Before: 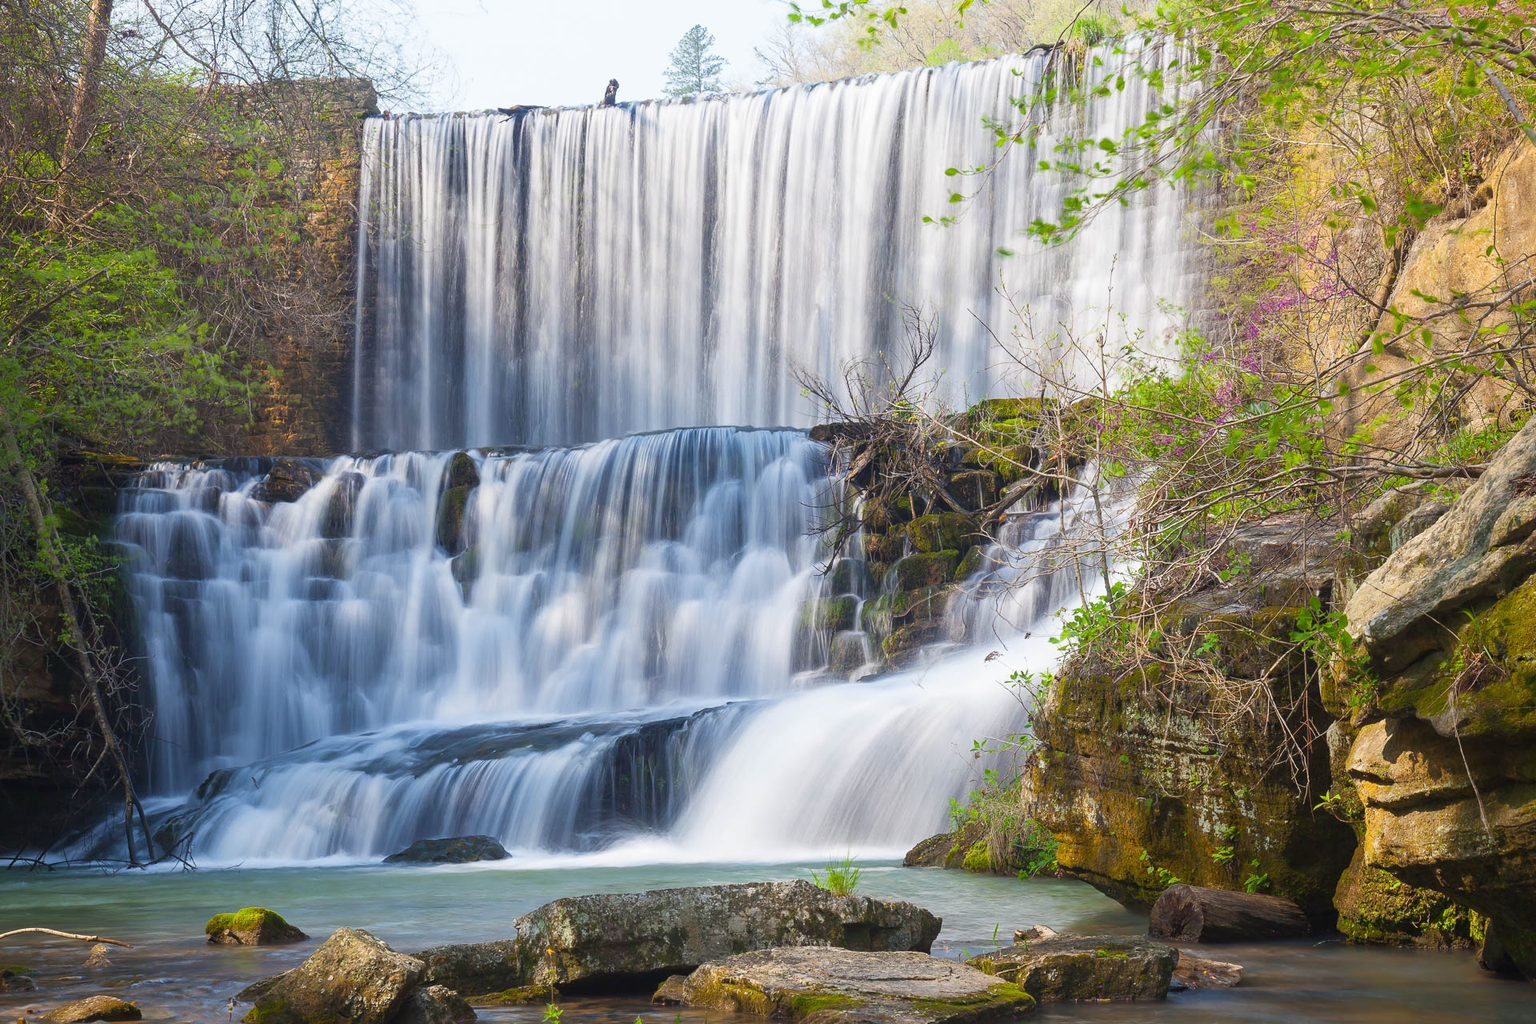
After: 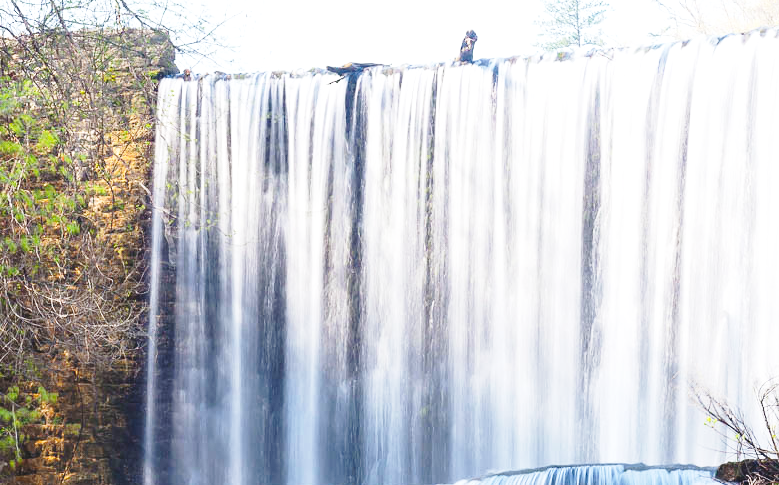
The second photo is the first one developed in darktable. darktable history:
crop: left 15.452%, top 5.459%, right 43.956%, bottom 56.62%
tone equalizer: -8 EV -0.417 EV, -7 EV -0.389 EV, -6 EV -0.333 EV, -5 EV -0.222 EV, -3 EV 0.222 EV, -2 EV 0.333 EV, -1 EV 0.389 EV, +0 EV 0.417 EV, edges refinement/feathering 500, mask exposure compensation -1.57 EV, preserve details no
base curve: curves: ch0 [(0, 0) (0.028, 0.03) (0.121, 0.232) (0.46, 0.748) (0.859, 0.968) (1, 1)], preserve colors none
